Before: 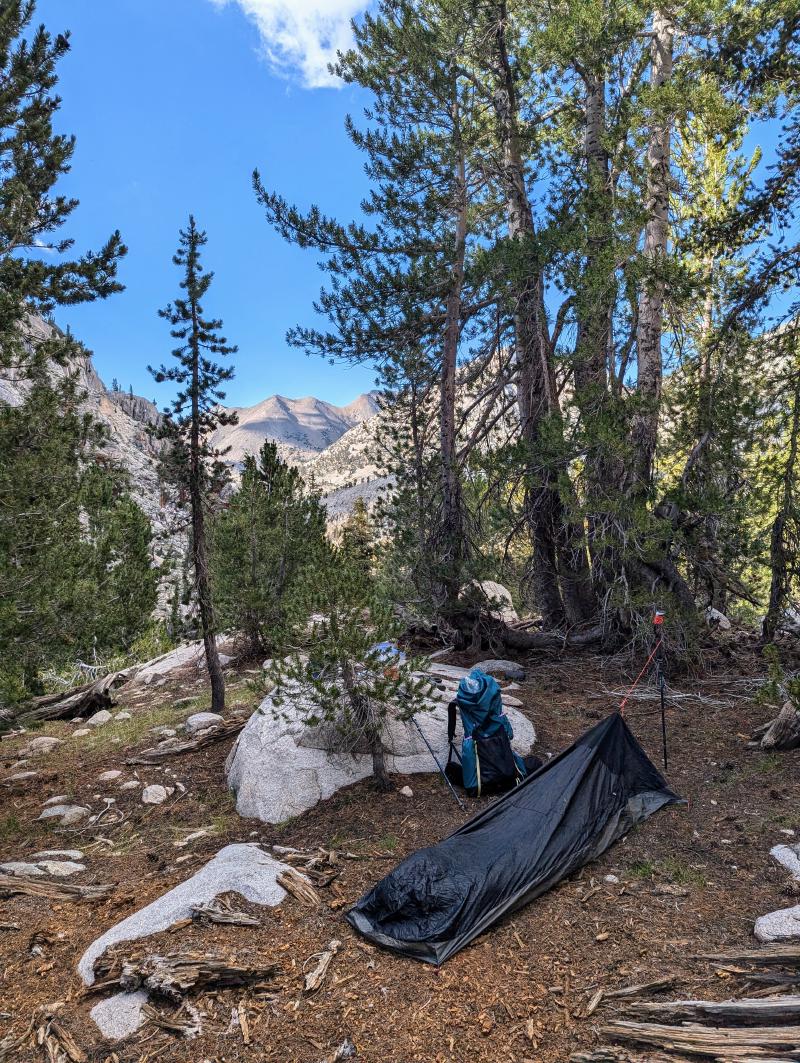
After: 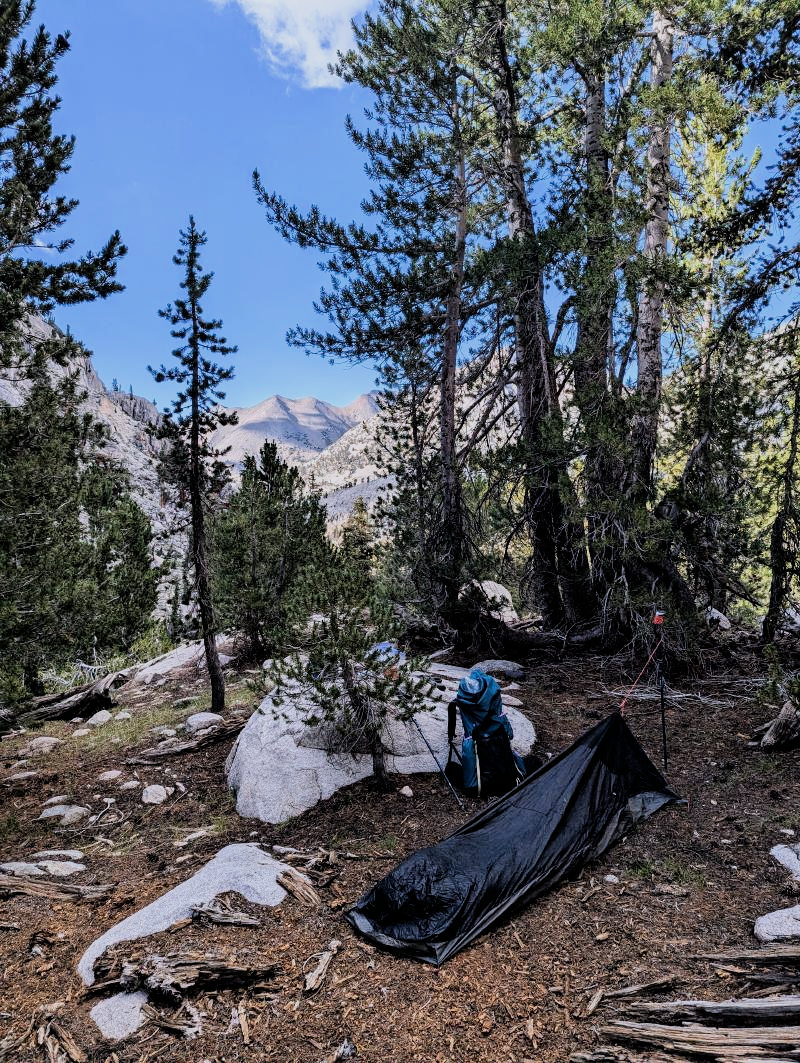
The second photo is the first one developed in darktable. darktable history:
filmic rgb: black relative exposure -5 EV, hardness 2.88, contrast 1.3, highlights saturation mix -10%
color calibration: illuminant as shot in camera, x 0.358, y 0.373, temperature 4628.91 K
